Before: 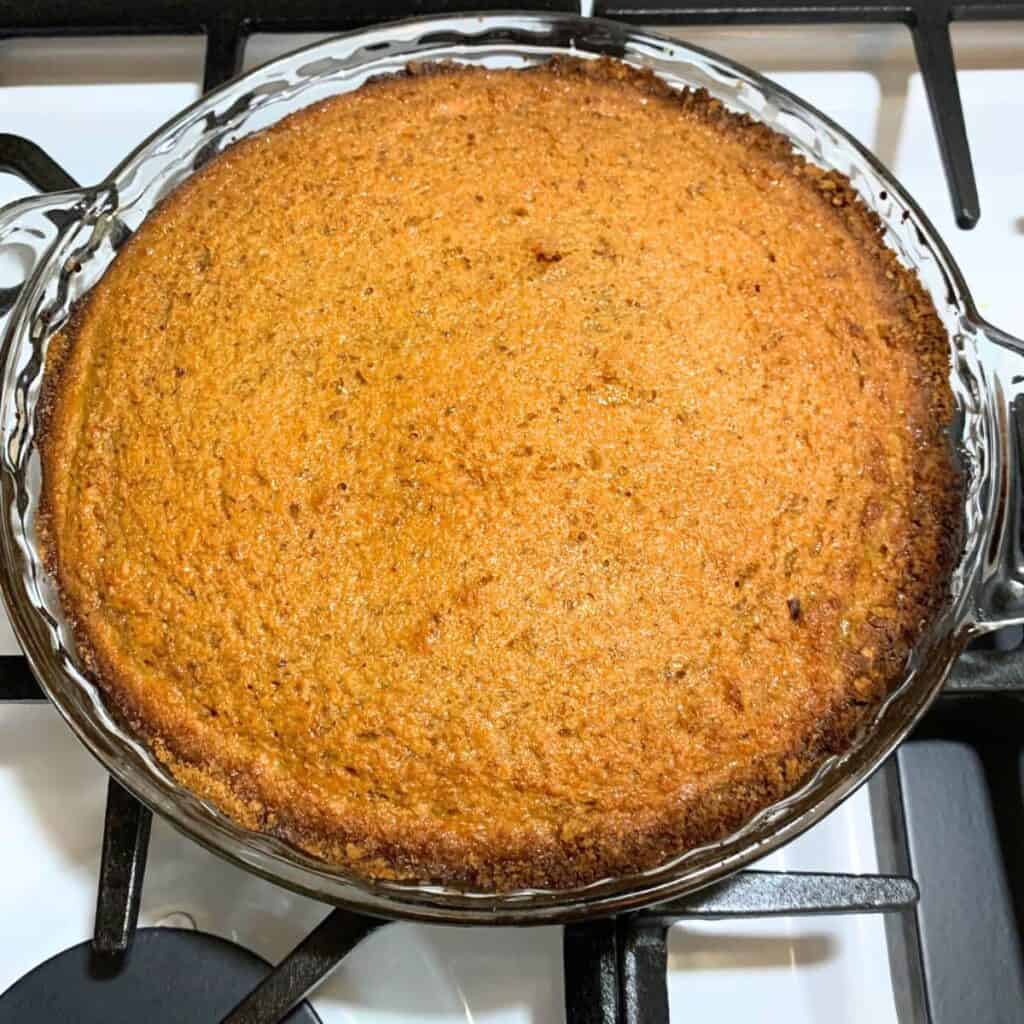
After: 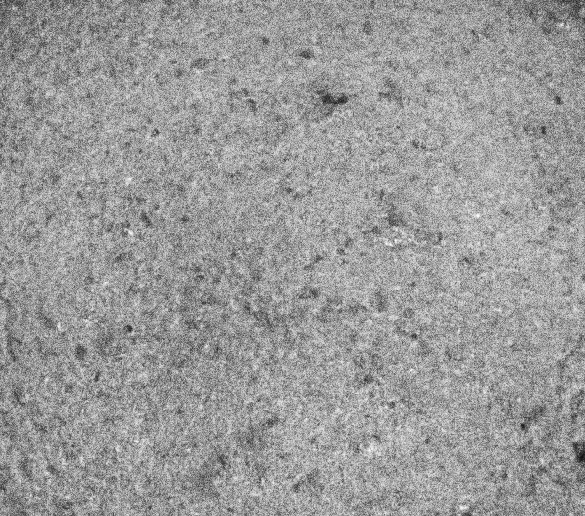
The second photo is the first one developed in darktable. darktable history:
grain: coarseness 30.02 ISO, strength 100%
color zones: curves: ch0 [(0.002, 0.593) (0.143, 0.417) (0.285, 0.541) (0.455, 0.289) (0.608, 0.327) (0.727, 0.283) (0.869, 0.571) (1, 0.603)]; ch1 [(0, 0) (0.143, 0) (0.286, 0) (0.429, 0) (0.571, 0) (0.714, 0) (0.857, 0)]
crop: left 20.932%, top 15.471%, right 21.848%, bottom 34.081%
